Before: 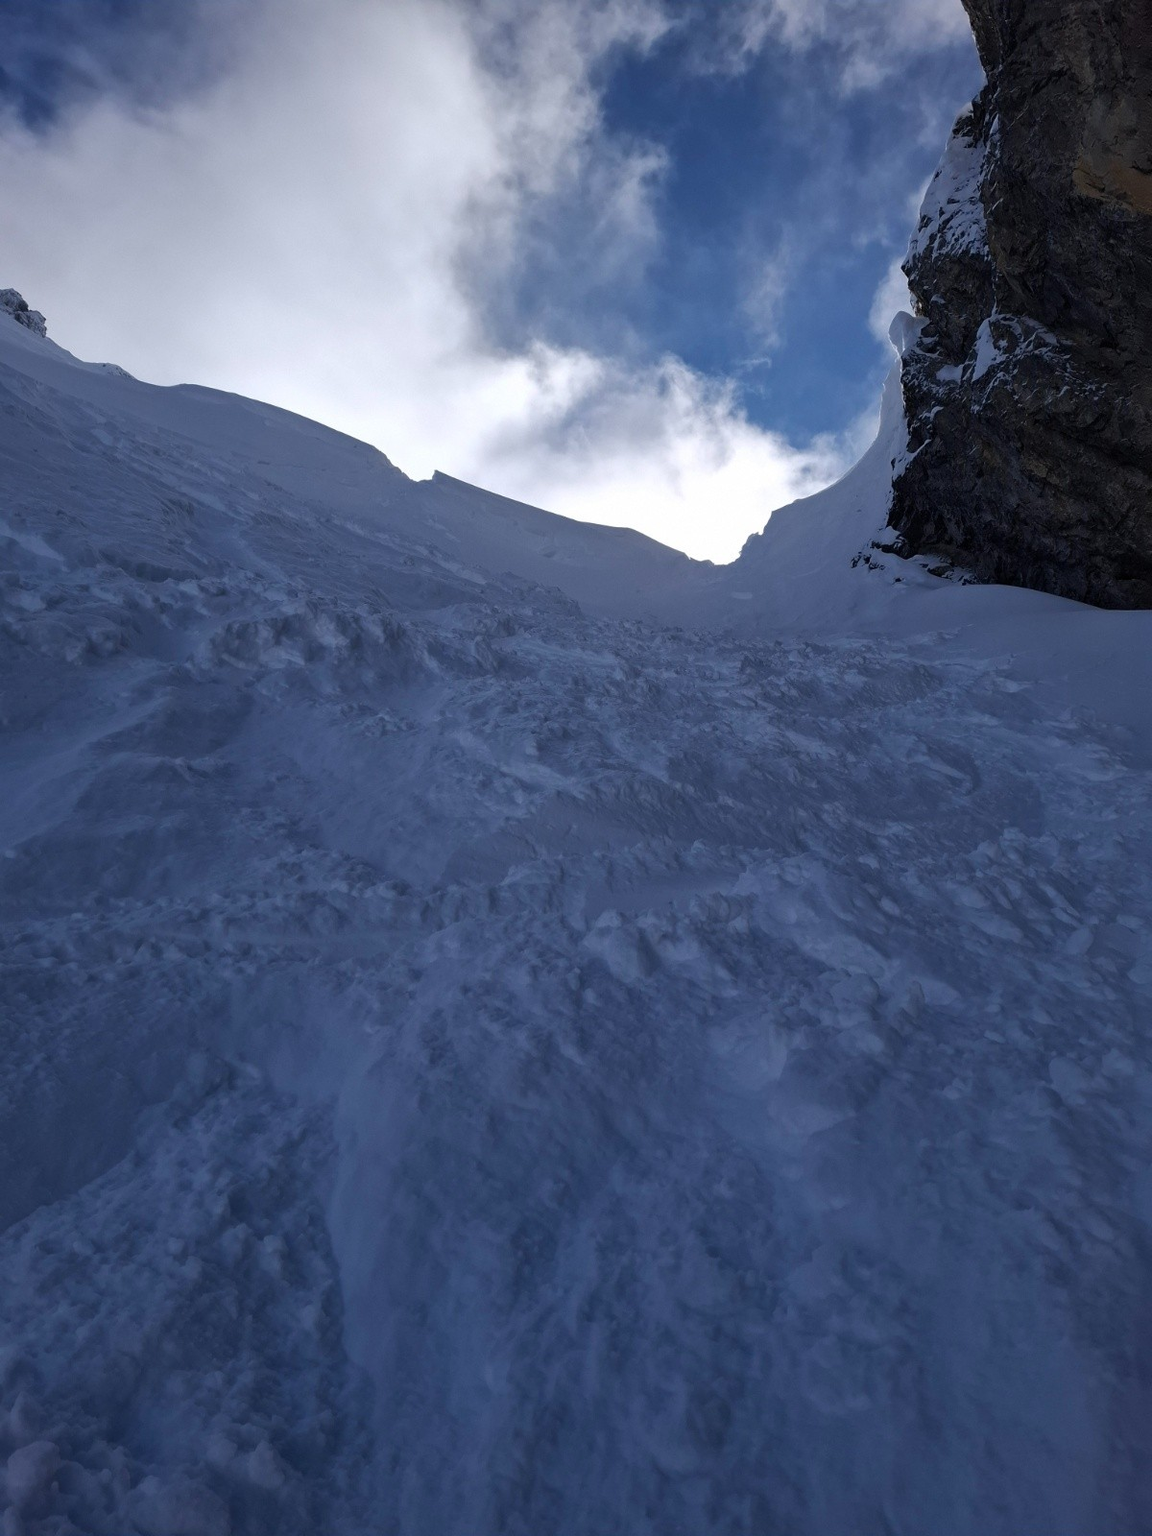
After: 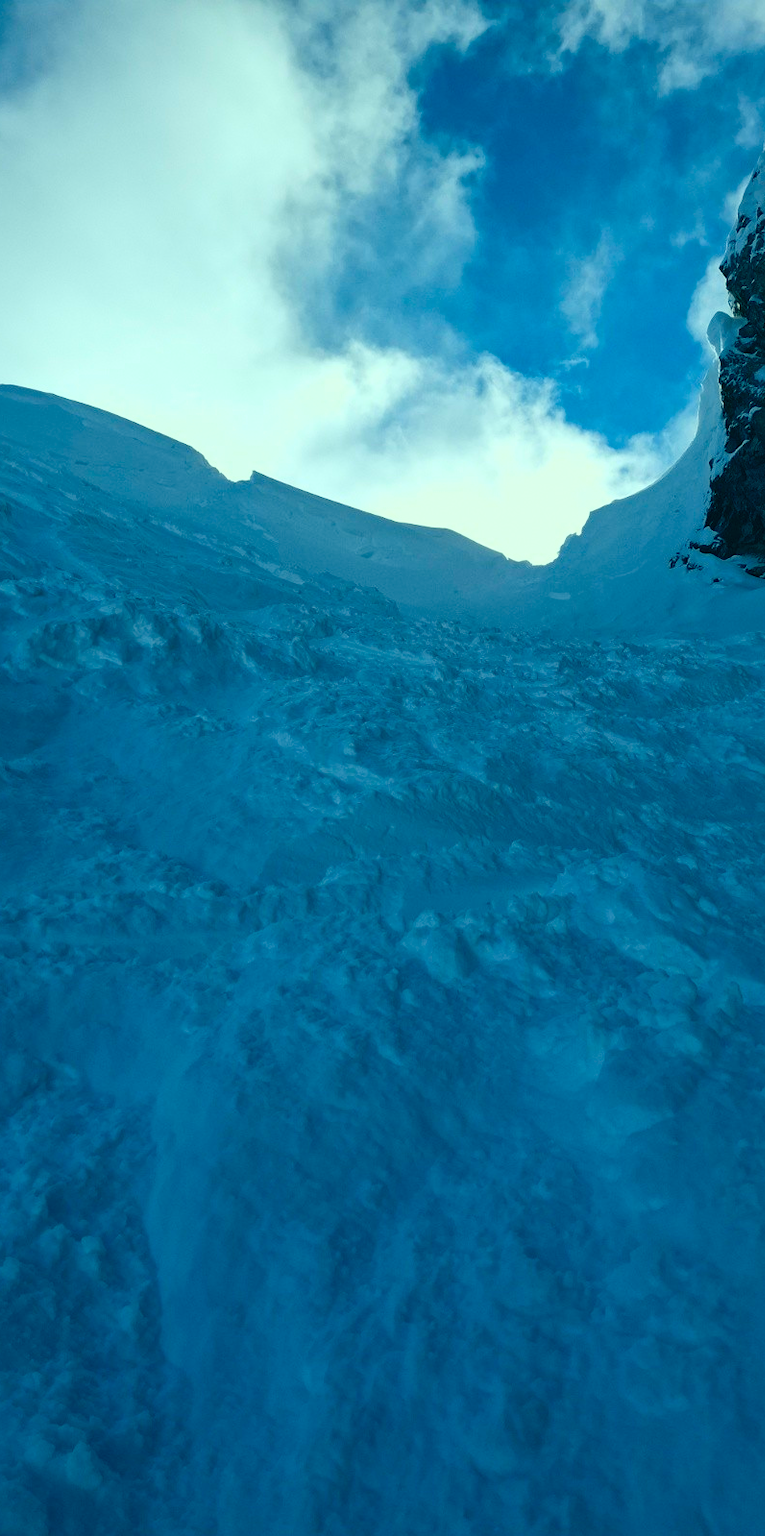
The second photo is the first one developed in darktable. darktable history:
crop and rotate: left 15.901%, right 17.603%
haze removal: strength 0.021, distance 0.252, compatibility mode true, adaptive false
contrast brightness saturation: contrast 0.203, brightness 0.168, saturation 0.22
color correction: highlights a* -19.68, highlights b* 9.8, shadows a* -21.09, shadows b* -11.12
